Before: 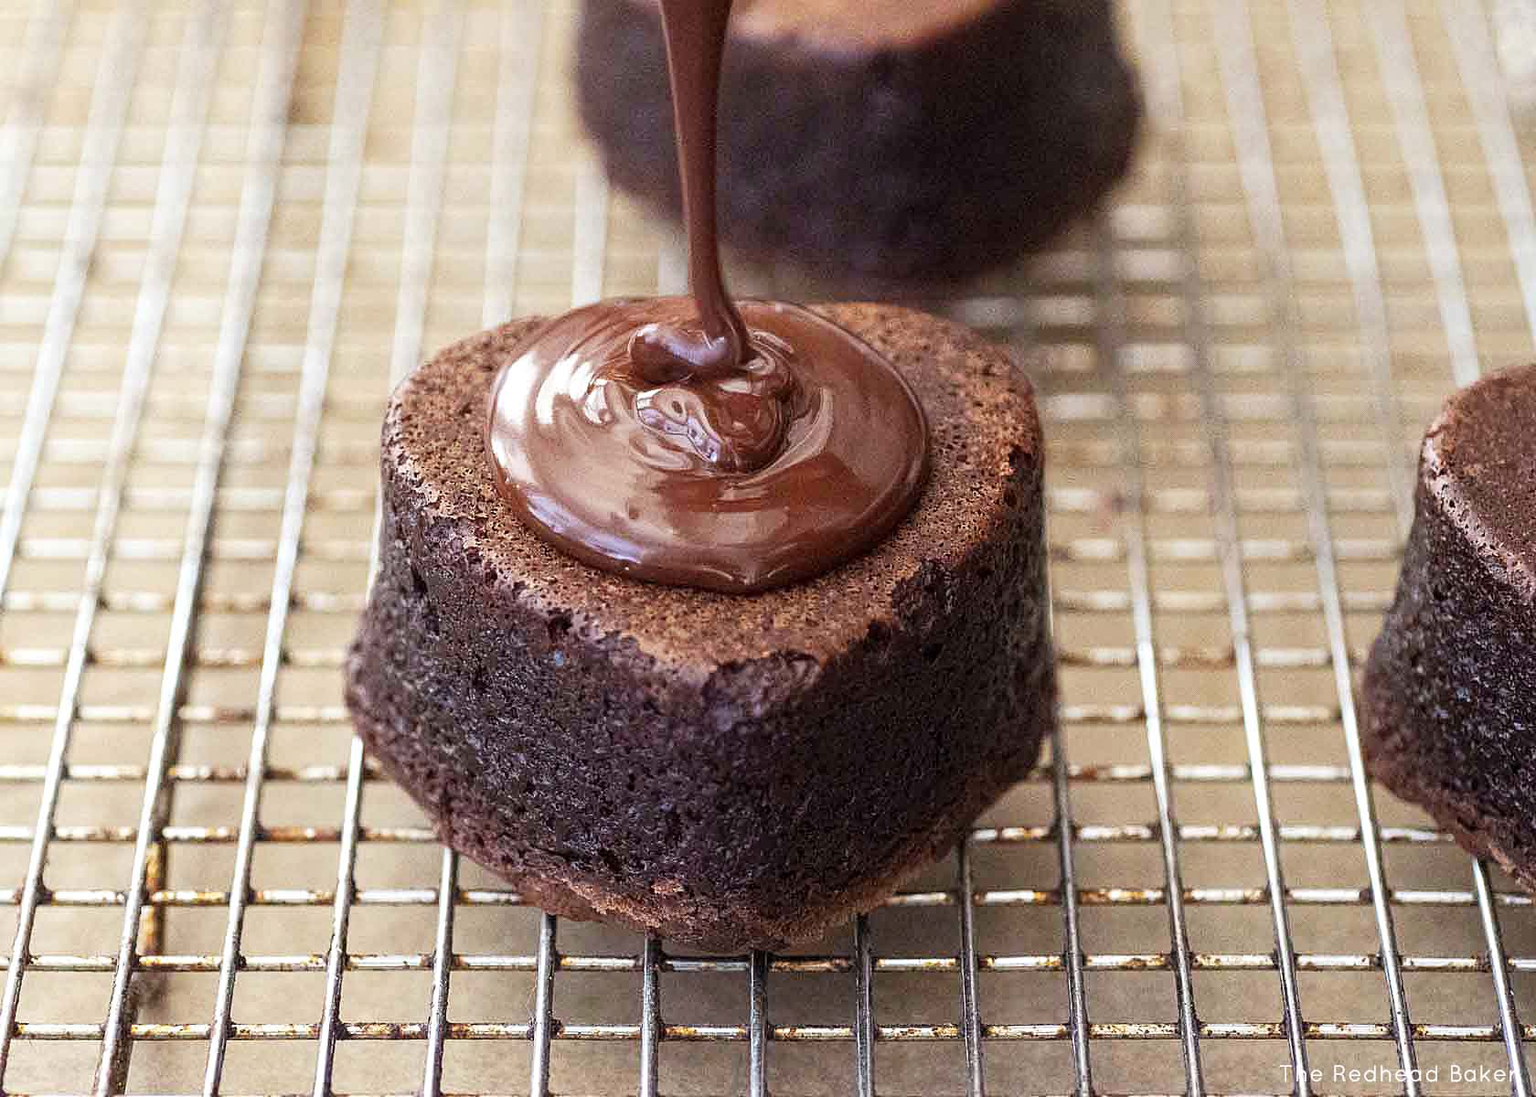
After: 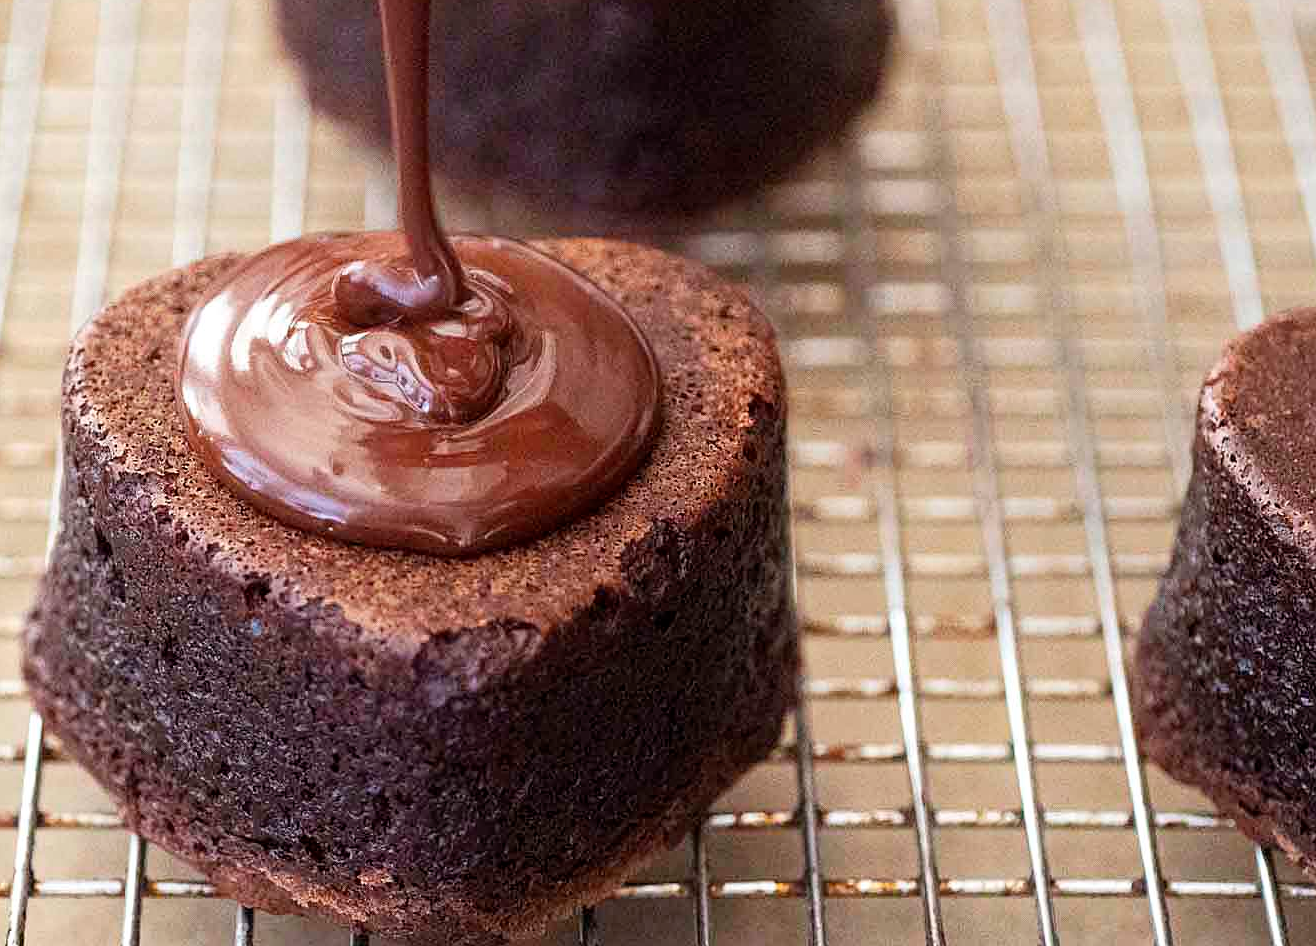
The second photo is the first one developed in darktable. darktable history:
crop and rotate: left 21.145%, top 7.819%, right 0.464%, bottom 13.337%
